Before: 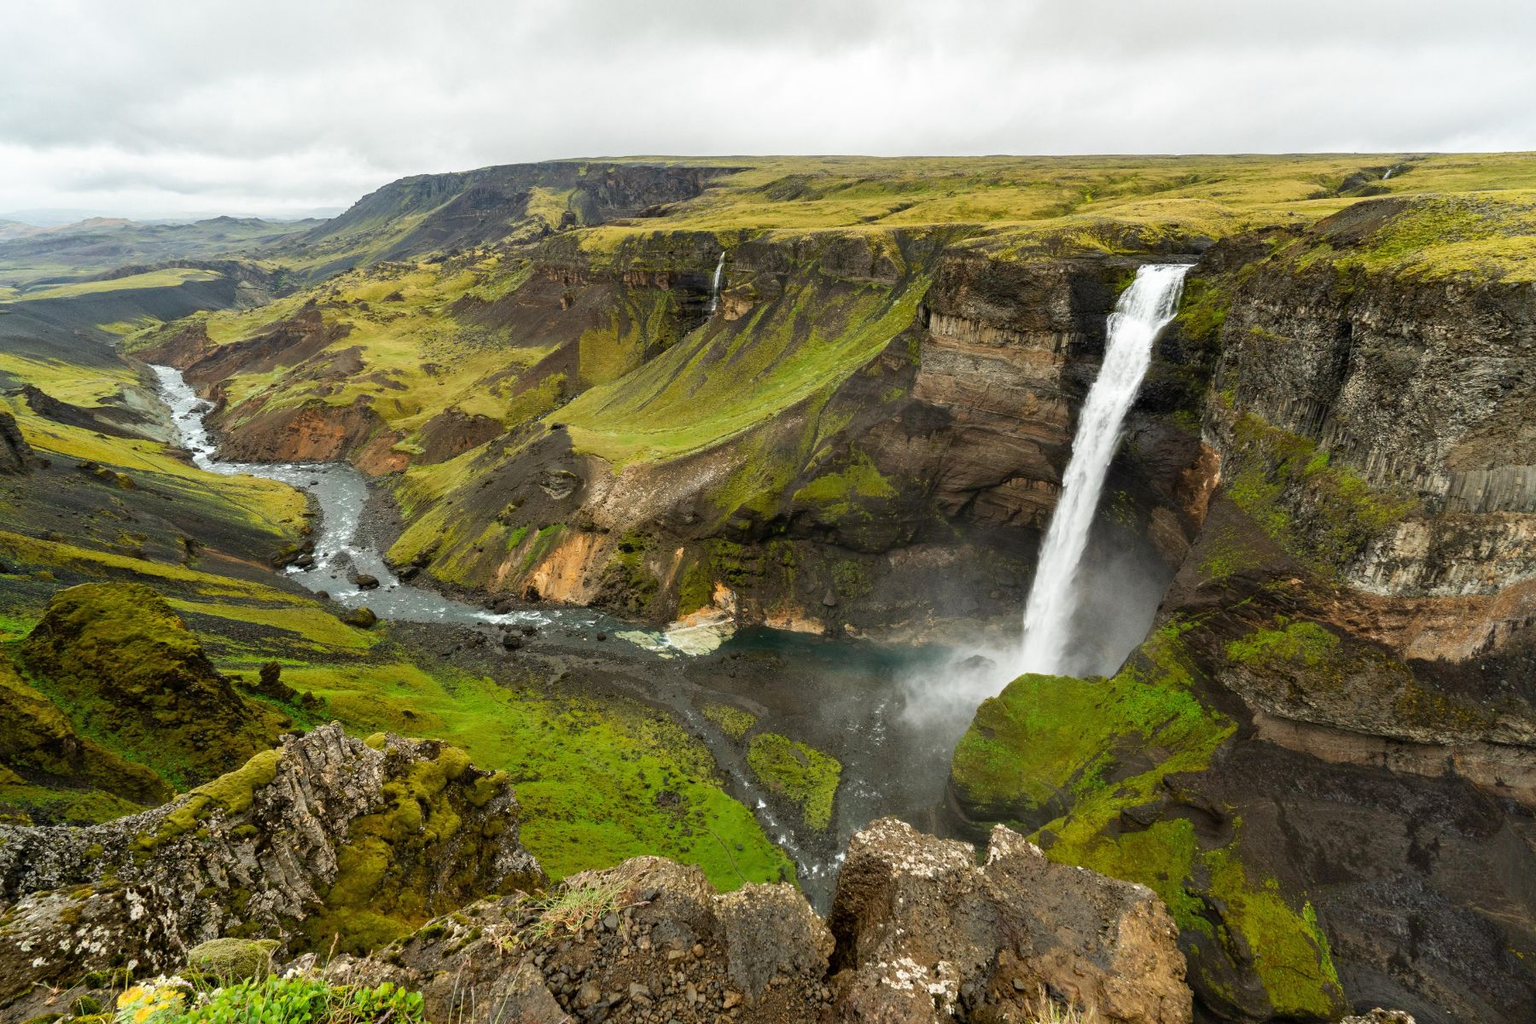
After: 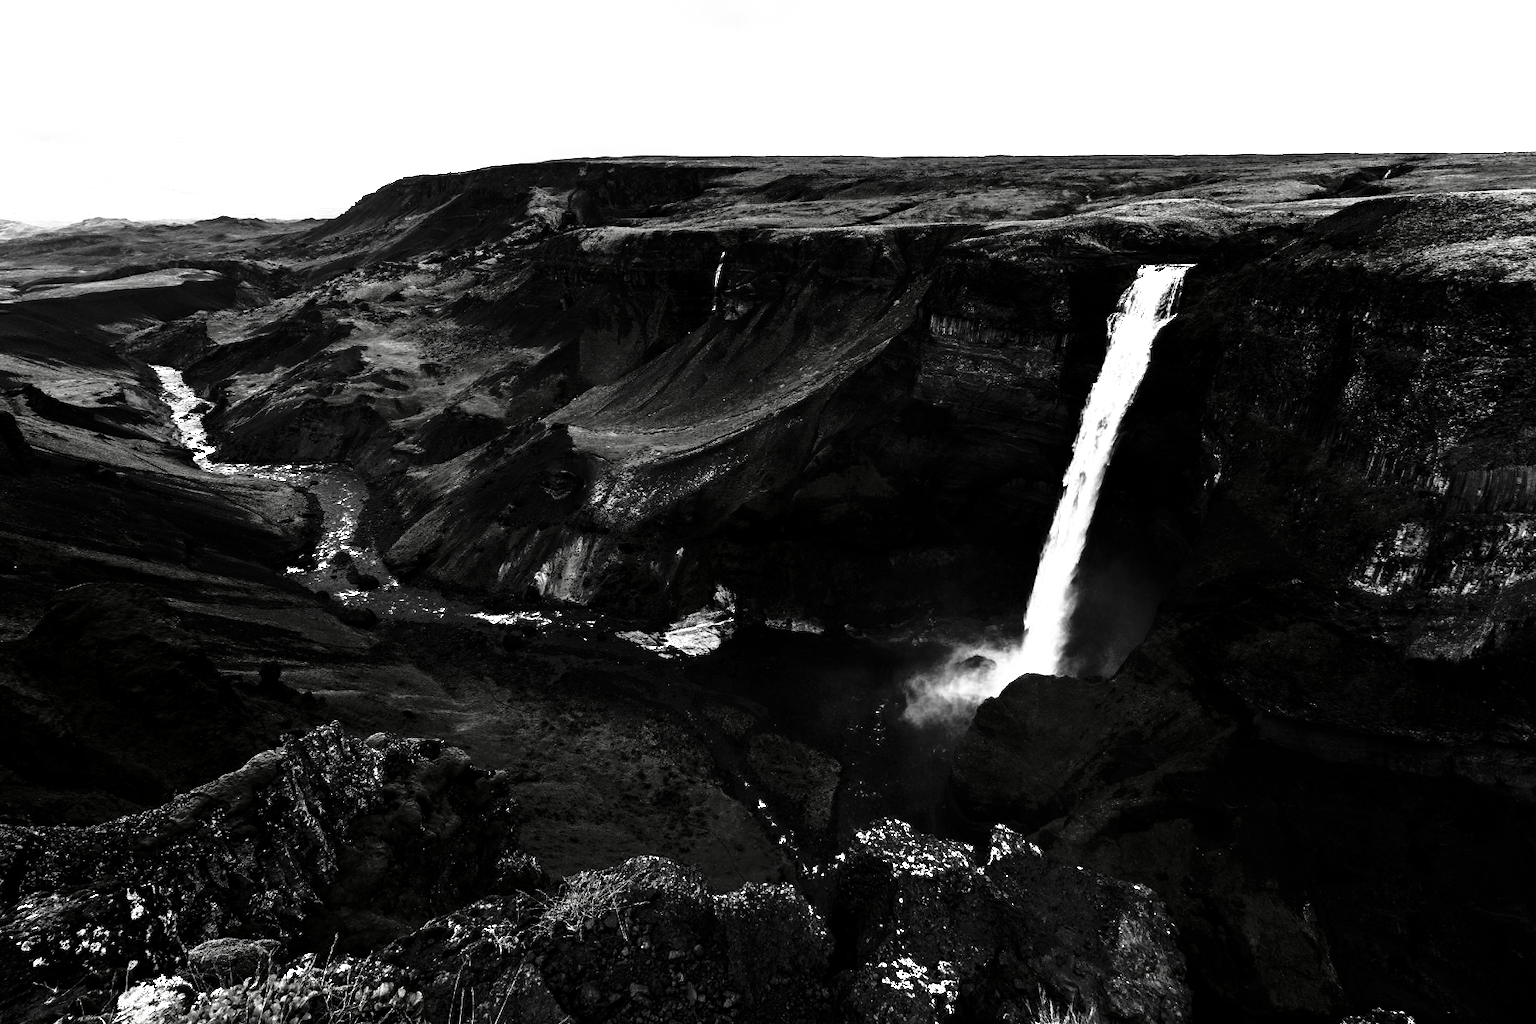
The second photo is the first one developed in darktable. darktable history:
exposure: black level correction 0.001, exposure 0.5 EV, compensate highlight preservation false
contrast brightness saturation: contrast 0.016, brightness -0.983, saturation -0.991
shadows and highlights: shadows -60.48, white point adjustment -5.32, highlights 59.83
